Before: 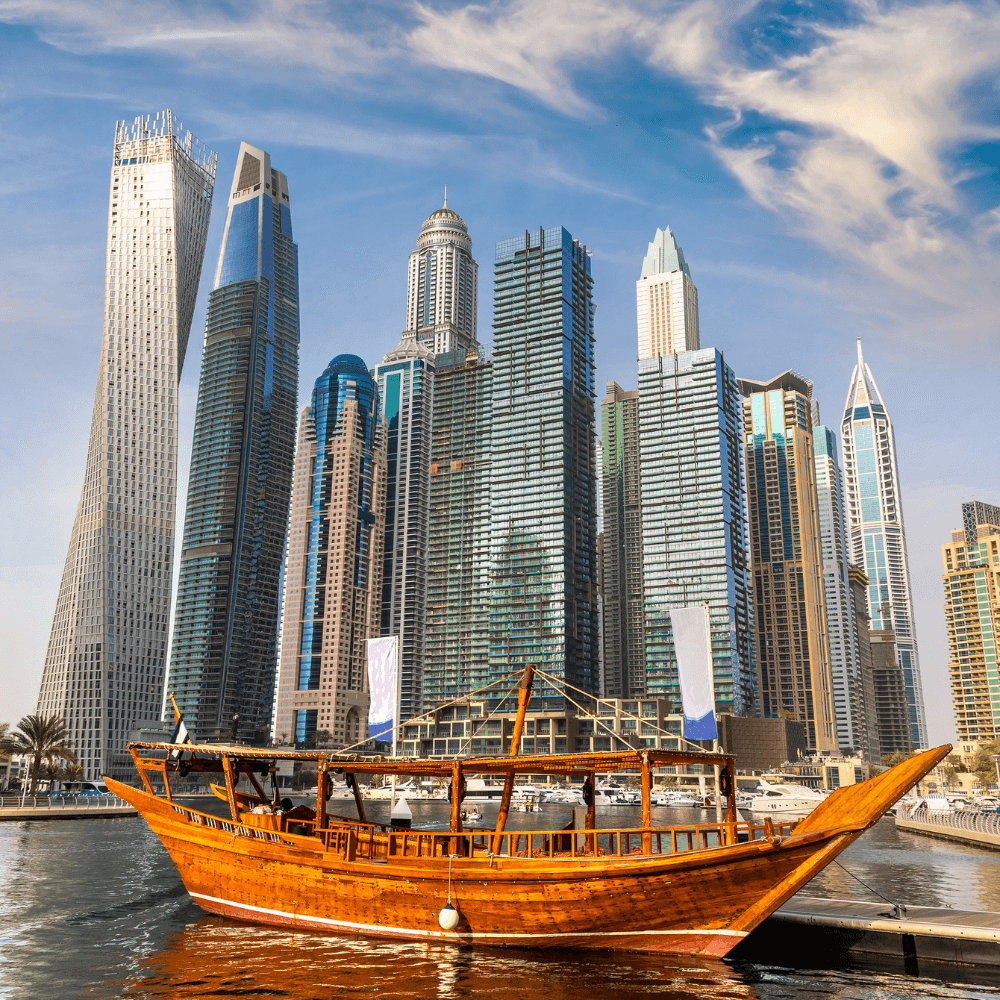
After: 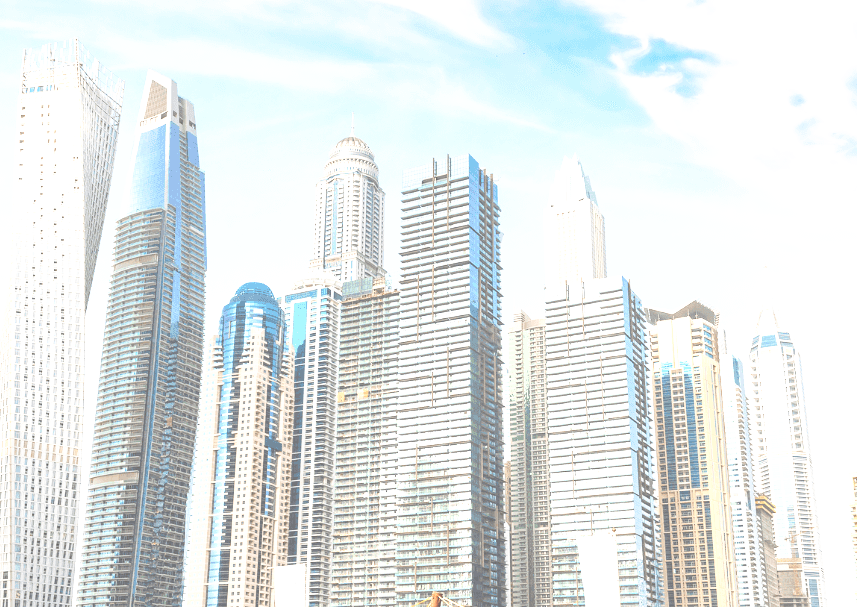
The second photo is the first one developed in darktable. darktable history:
crop and rotate: left 9.362%, top 7.289%, right 4.928%, bottom 31.979%
base curve: curves: ch0 [(0, 0) (0.008, 0.007) (0.022, 0.029) (0.048, 0.089) (0.092, 0.197) (0.191, 0.399) (0.275, 0.534) (0.357, 0.65) (0.477, 0.78) (0.542, 0.833) (0.799, 0.973) (1, 1)], preserve colors none
exposure: black level correction -0.024, exposure 1.393 EV, compensate exposure bias true, compensate highlight preservation false
